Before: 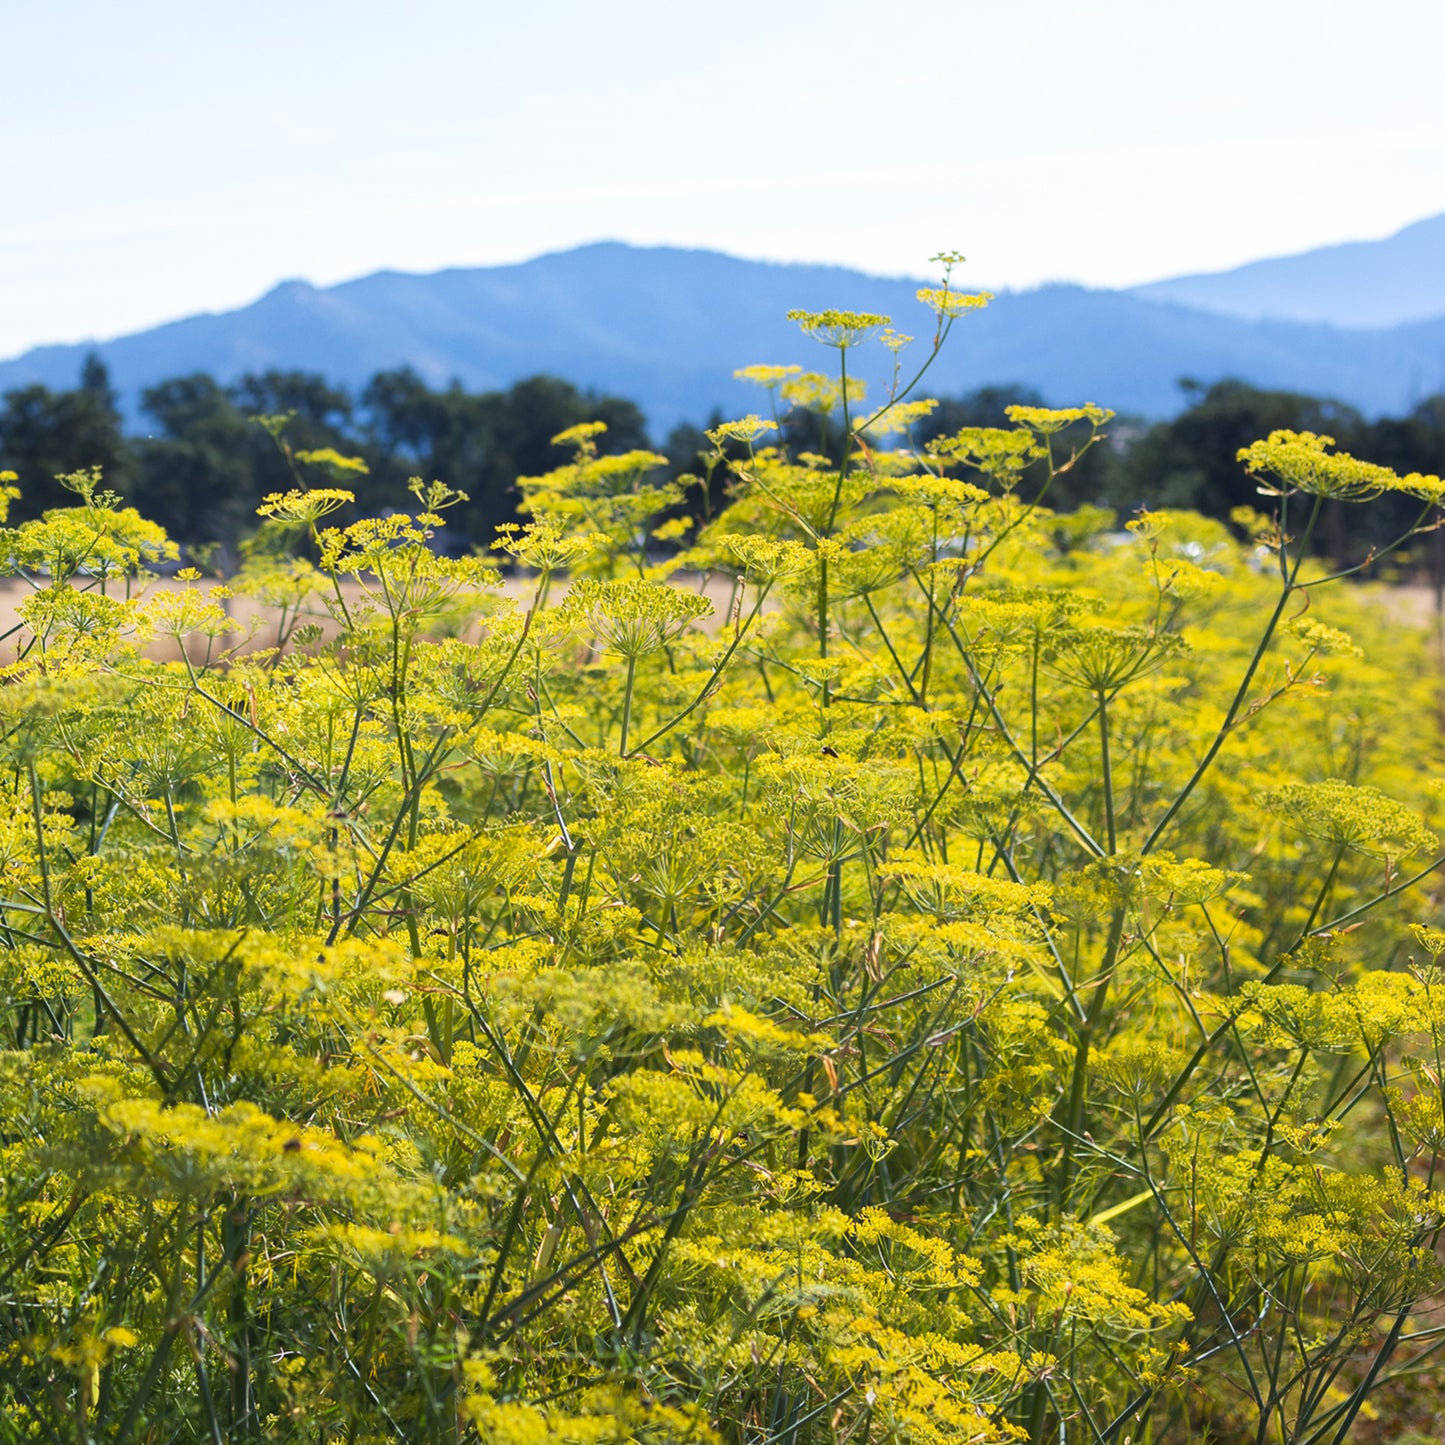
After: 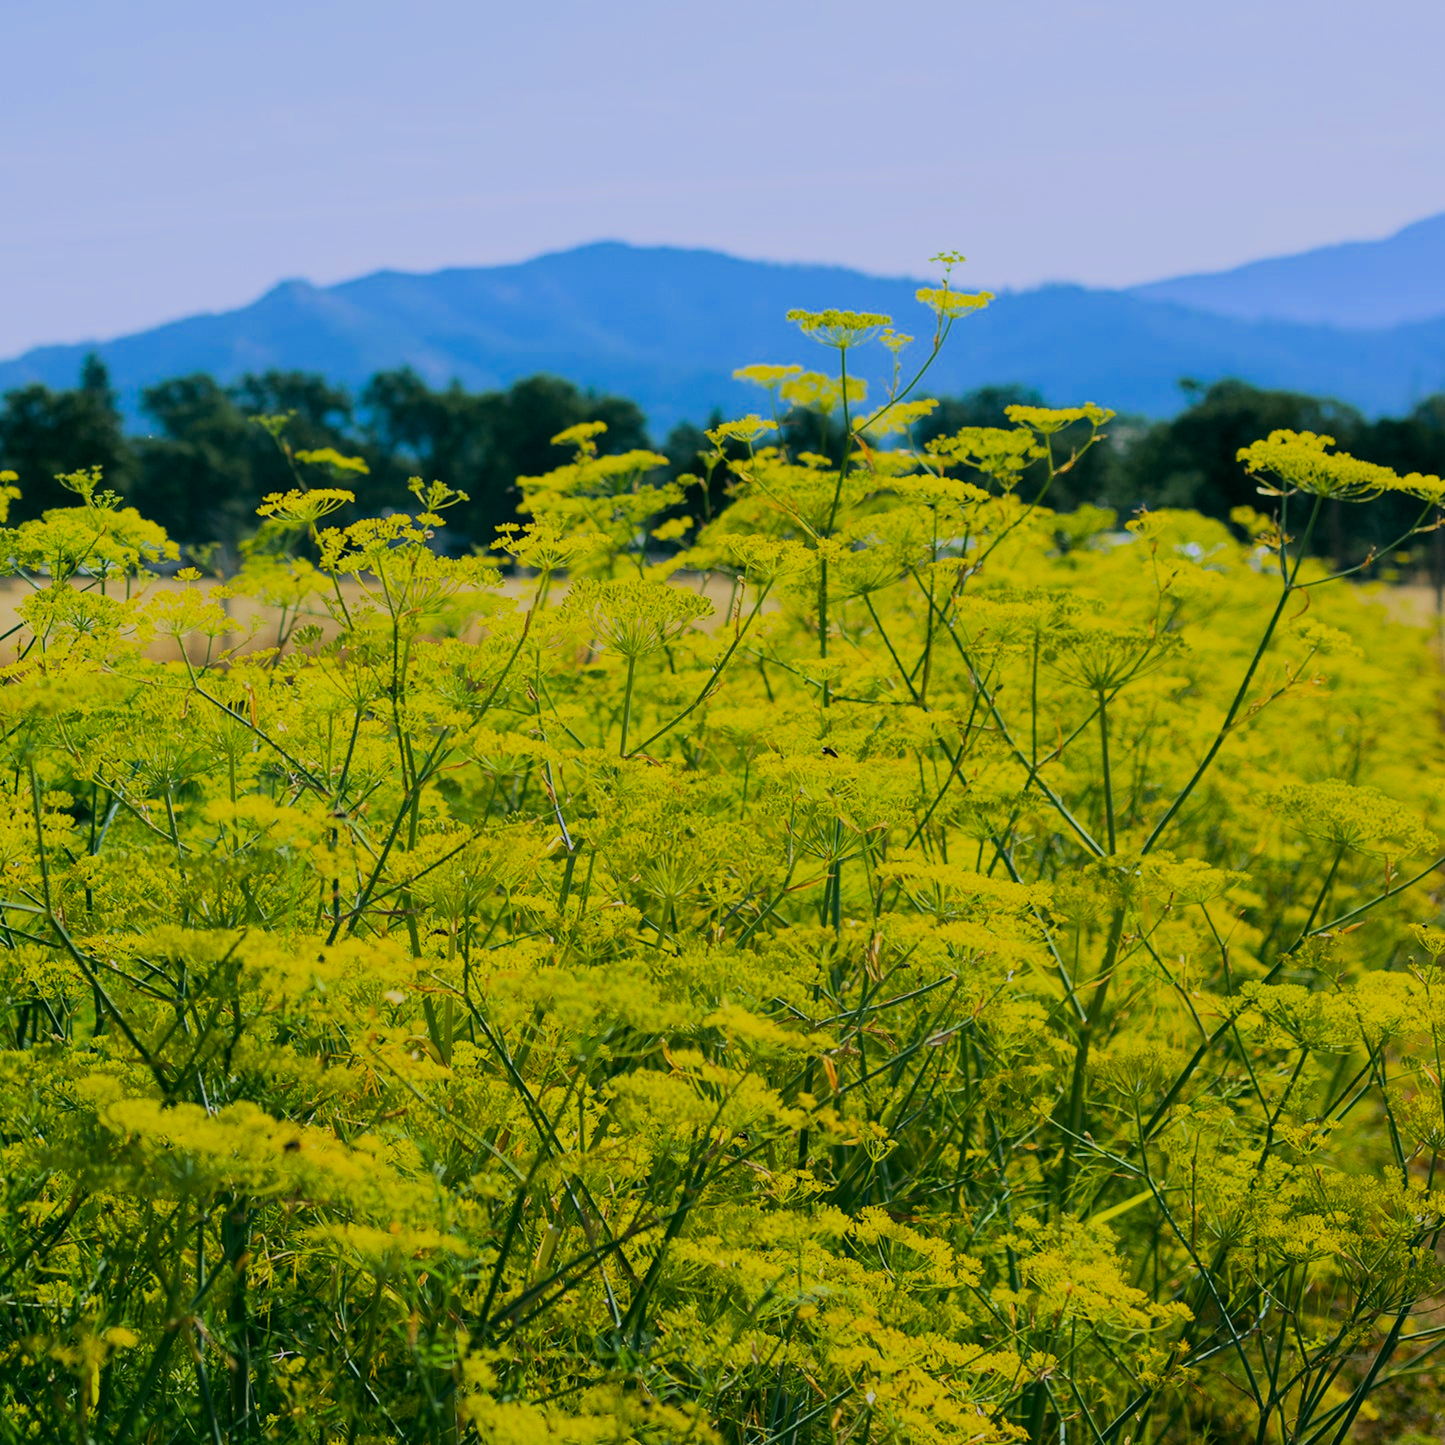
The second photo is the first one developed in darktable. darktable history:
color balance rgb: linear chroma grading › global chroma 3.45%, perceptual saturation grading › global saturation 11.24%, perceptual brilliance grading › global brilliance 3.04%, global vibrance 2.8%
rgb curve: curves: ch0 [(0.123, 0.061) (0.995, 0.887)]; ch1 [(0.06, 0.116) (1, 0.906)]; ch2 [(0, 0) (0.824, 0.69) (1, 1)], mode RGB, independent channels, compensate middle gray true
filmic rgb: black relative exposure -6.15 EV, white relative exposure 6.96 EV, hardness 2.23, color science v6 (2022)
contrast brightness saturation: contrast 0.04, saturation 0.16
